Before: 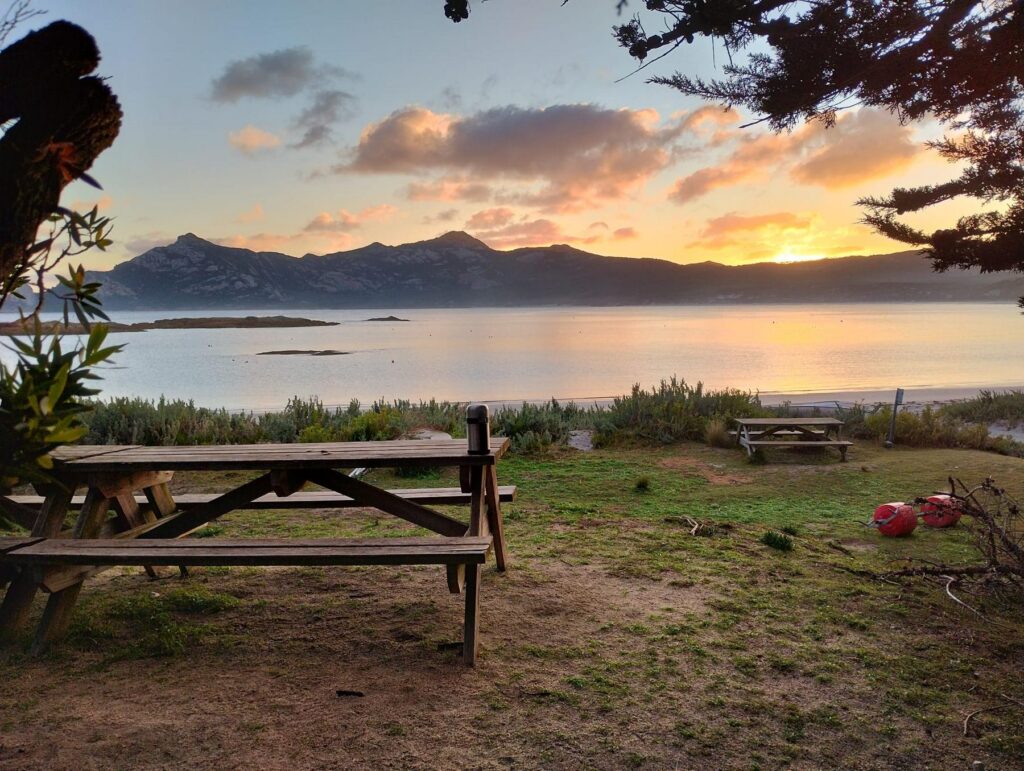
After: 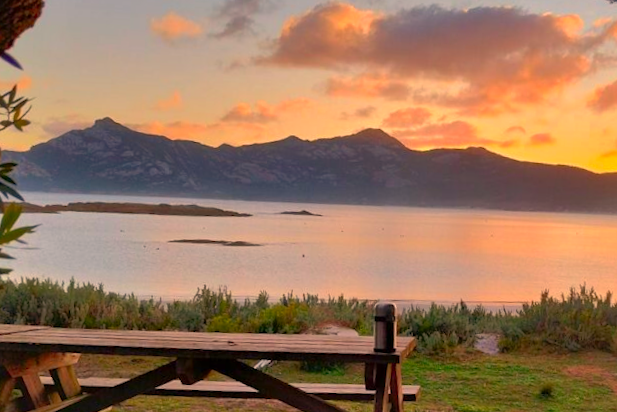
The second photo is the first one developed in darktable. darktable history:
color correction: saturation 1.32
white balance: red 1.127, blue 0.943
crop and rotate: angle -4.99°, left 2.122%, top 6.945%, right 27.566%, bottom 30.519%
rotate and perspective: rotation -2.12°, lens shift (vertical) 0.009, lens shift (horizontal) -0.008, automatic cropping original format, crop left 0.036, crop right 0.964, crop top 0.05, crop bottom 0.959
shadows and highlights: on, module defaults
